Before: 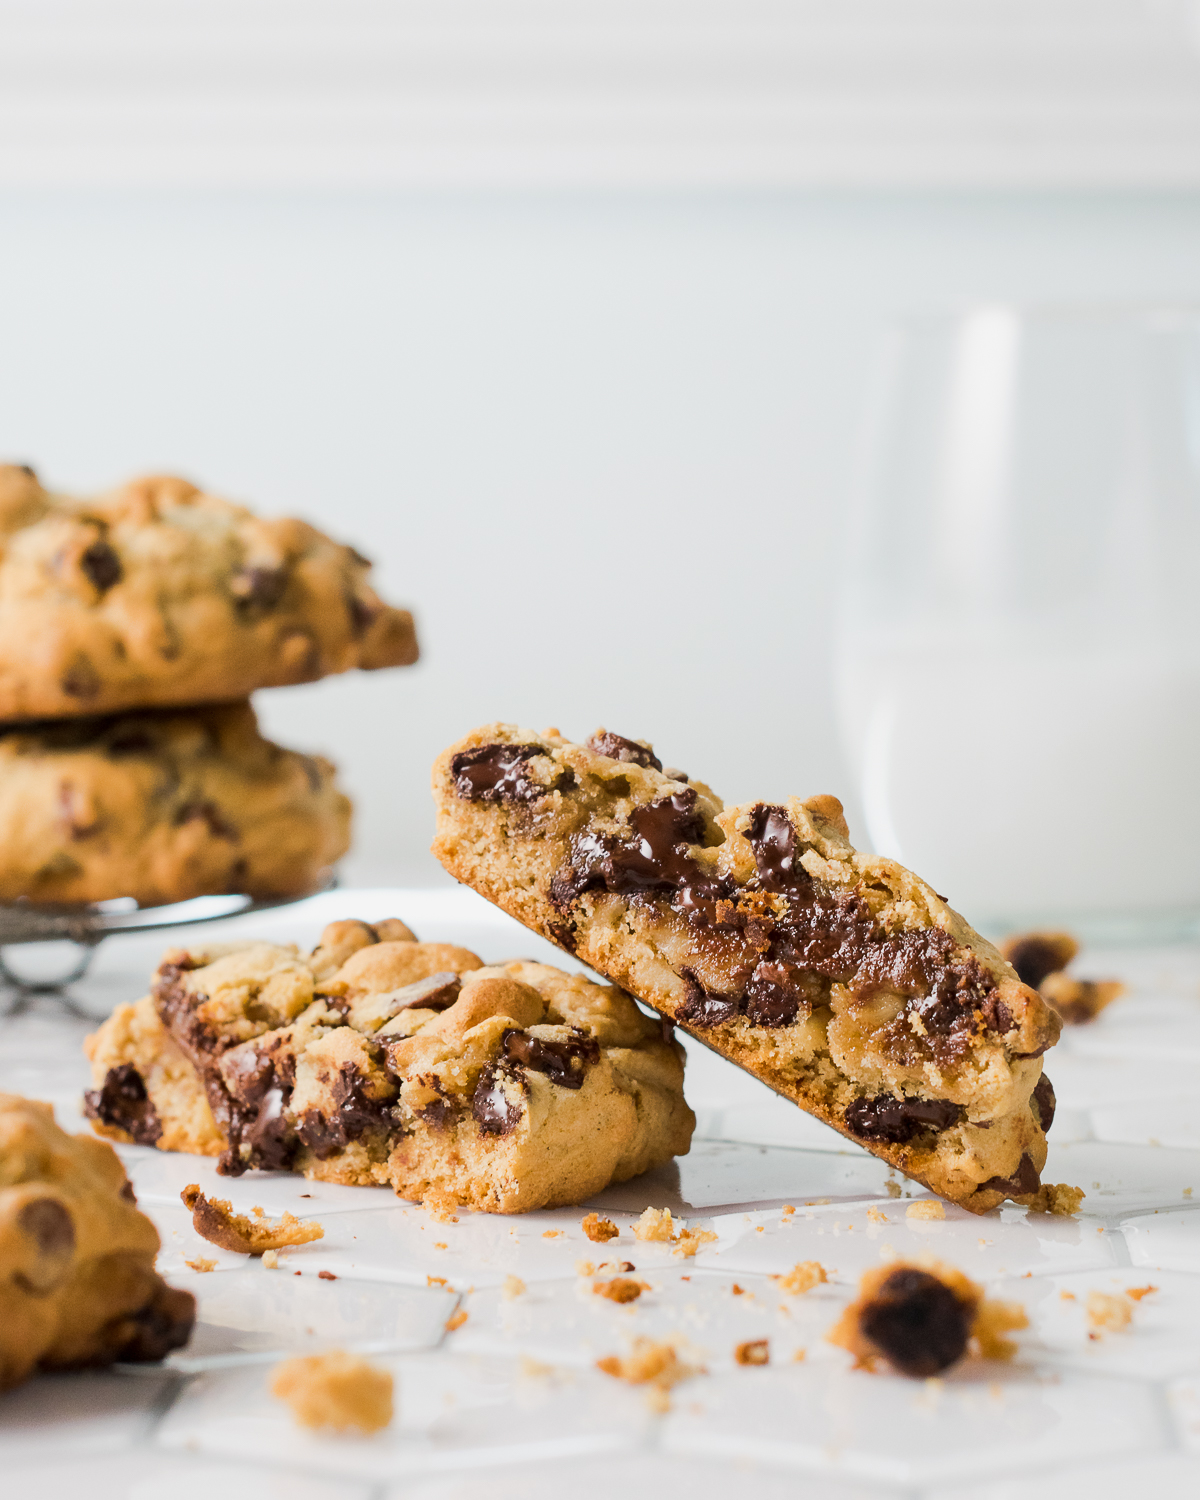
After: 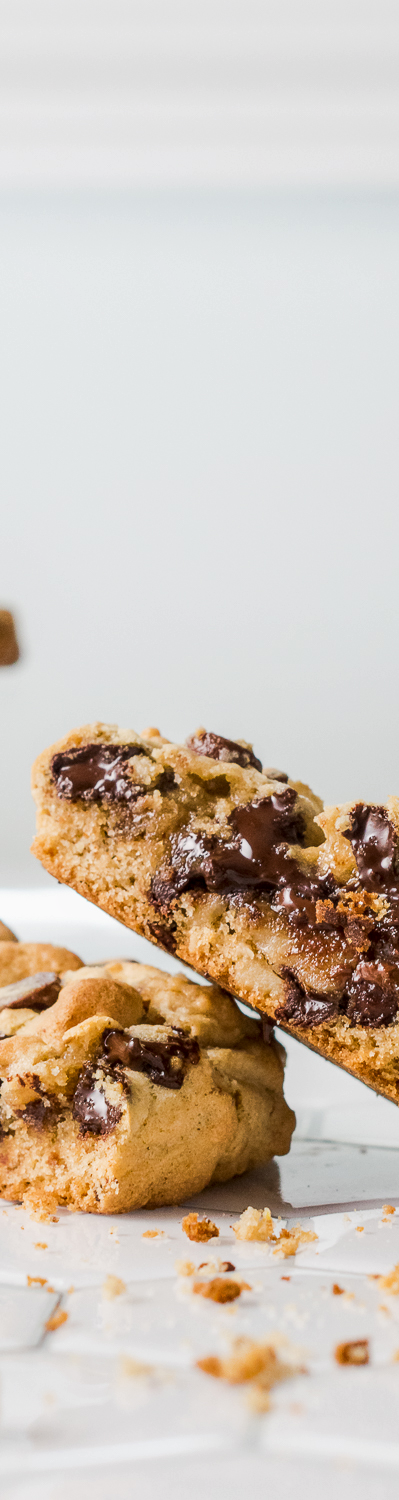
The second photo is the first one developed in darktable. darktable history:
crop: left 33.36%, right 33.36%
local contrast: on, module defaults
